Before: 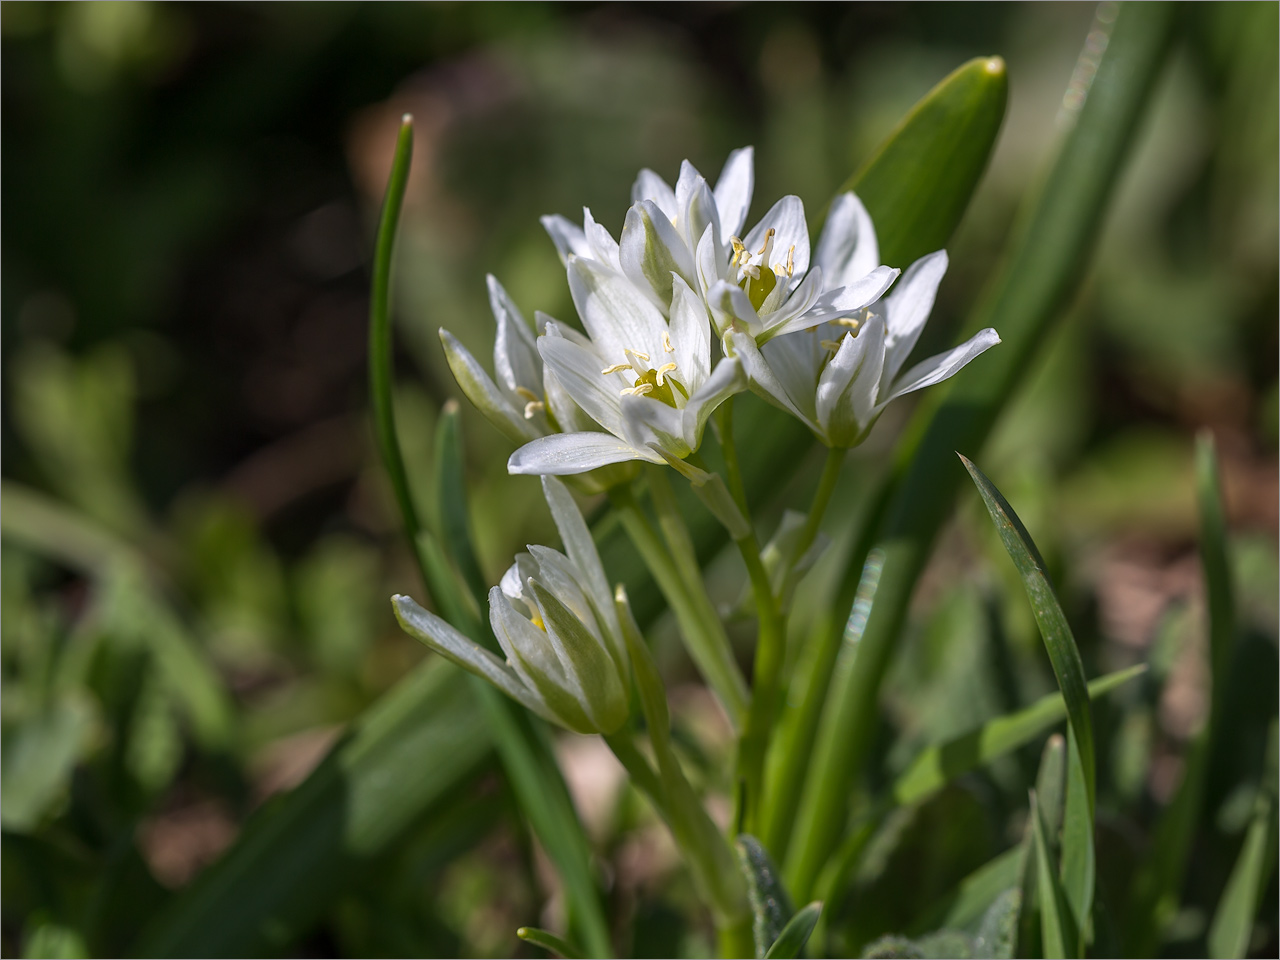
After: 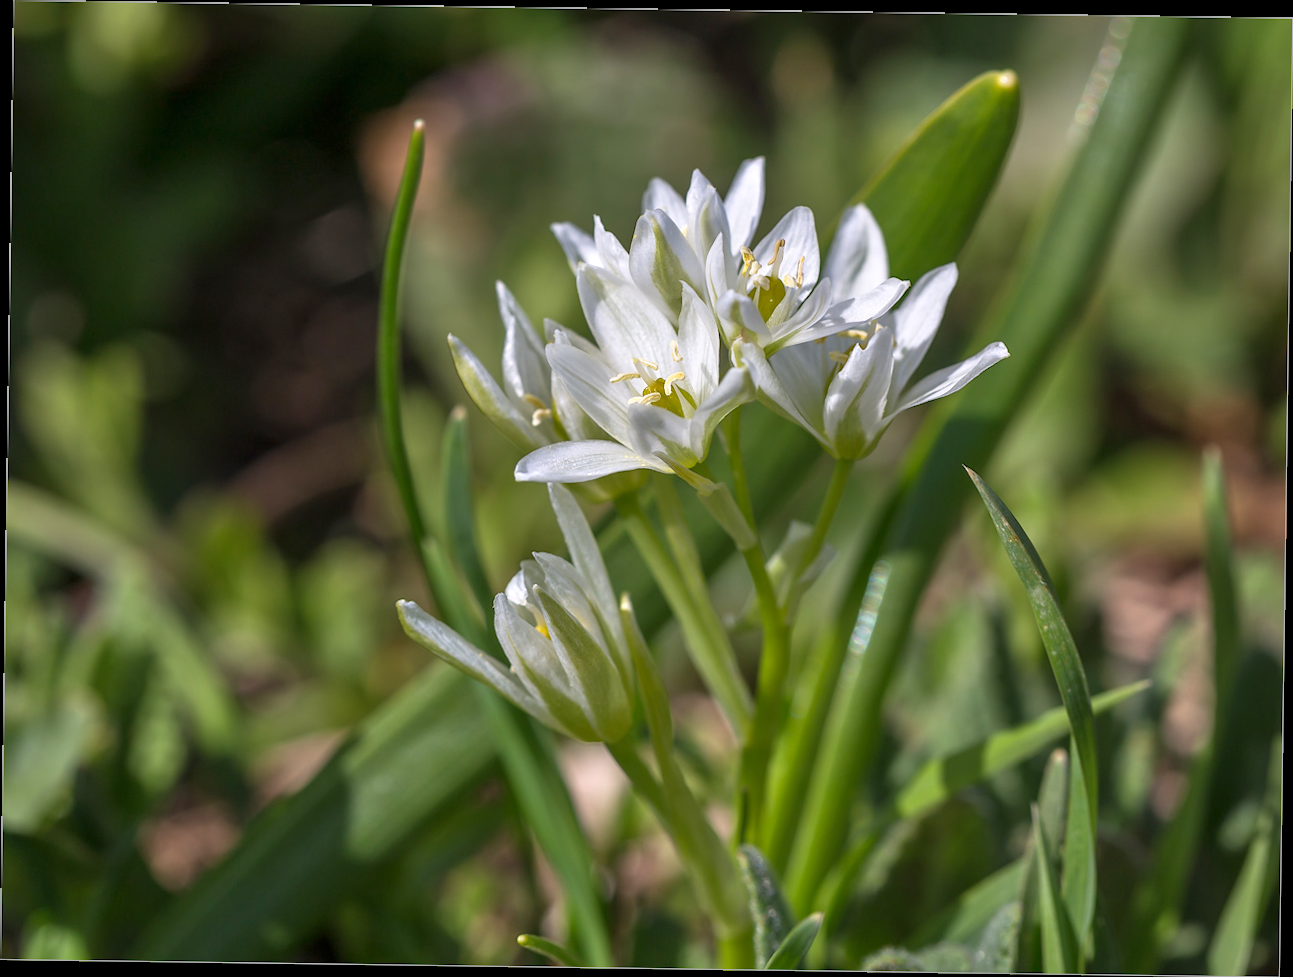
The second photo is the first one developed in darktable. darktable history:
tone equalizer: -8 EV 1 EV, -7 EV 1 EV, -6 EV 1 EV, -5 EV 1 EV, -4 EV 1 EV, -3 EV 0.75 EV, -2 EV 0.5 EV, -1 EV 0.25 EV
rotate and perspective: rotation 0.8°, automatic cropping off
